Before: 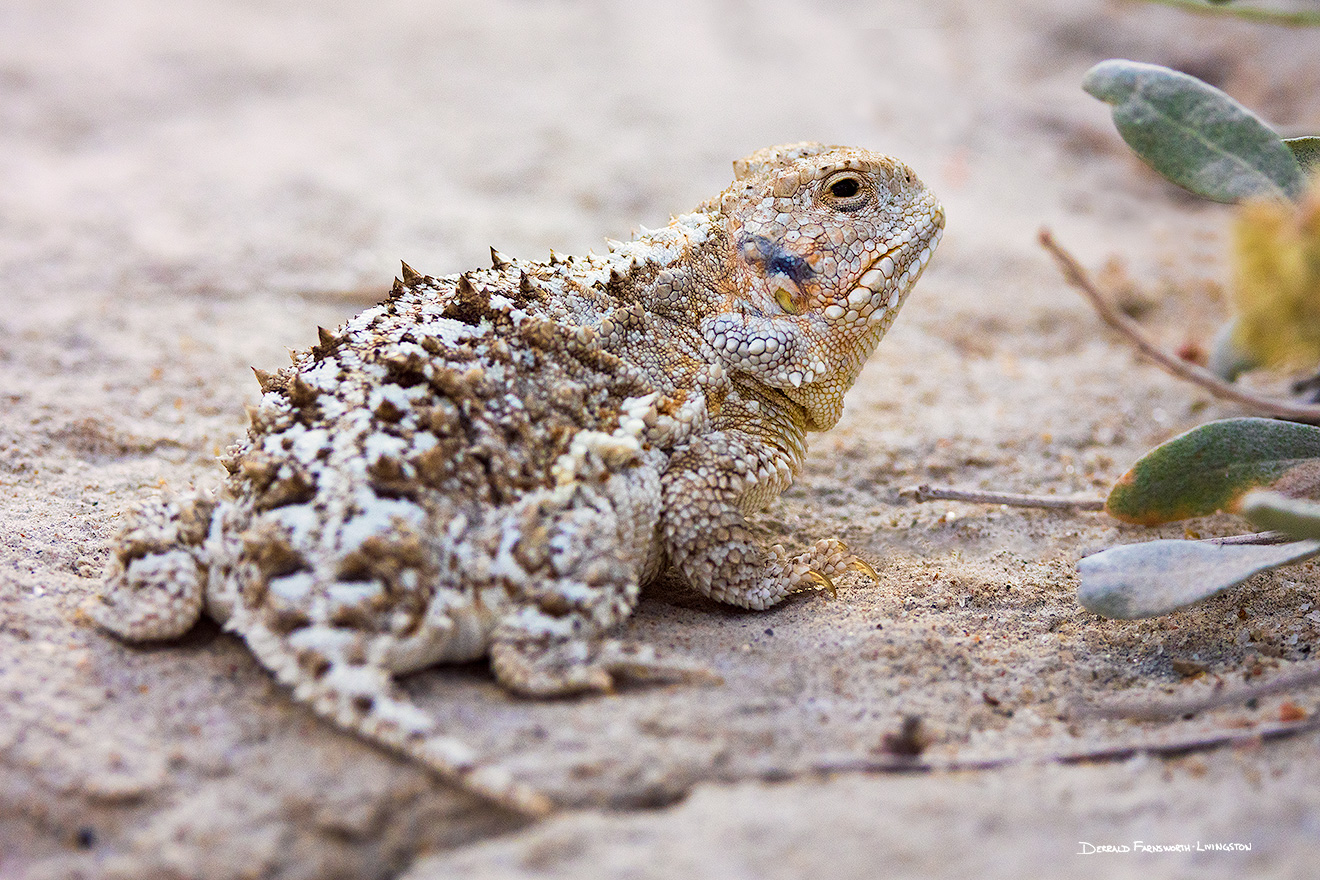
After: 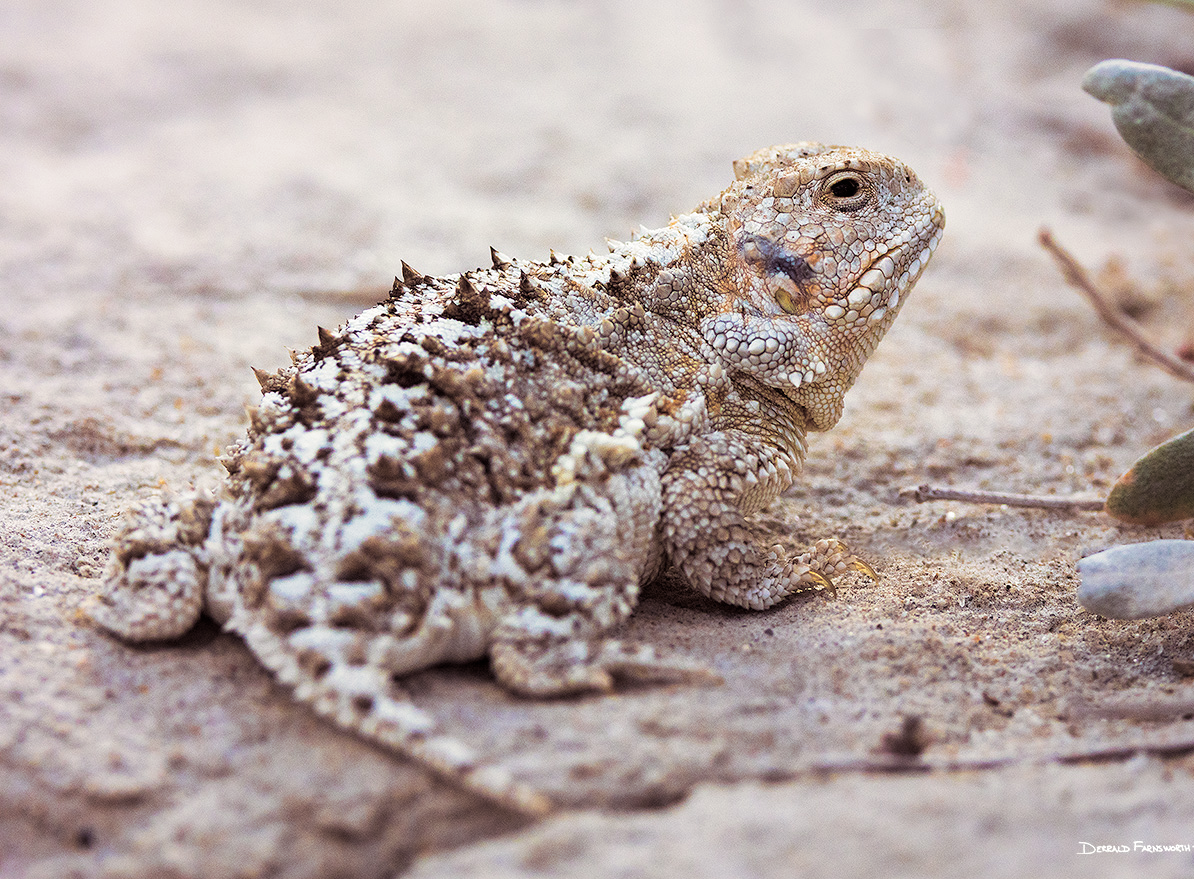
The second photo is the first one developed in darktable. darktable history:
split-toning: shadows › saturation 0.24, highlights › hue 54°, highlights › saturation 0.24
tone equalizer: -8 EV -1.84 EV, -7 EV -1.16 EV, -6 EV -1.62 EV, smoothing diameter 25%, edges refinement/feathering 10, preserve details guided filter
crop: right 9.509%, bottom 0.031%
